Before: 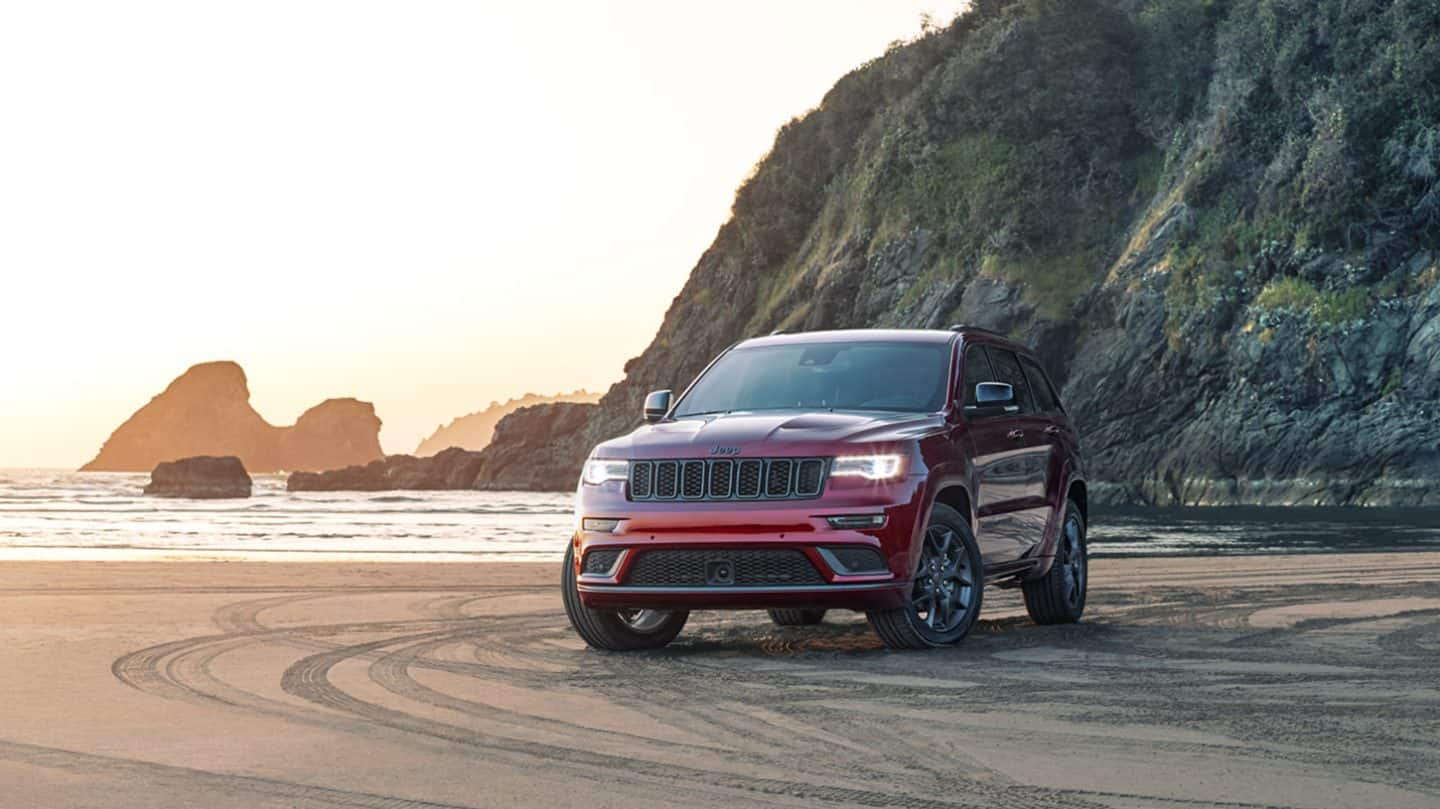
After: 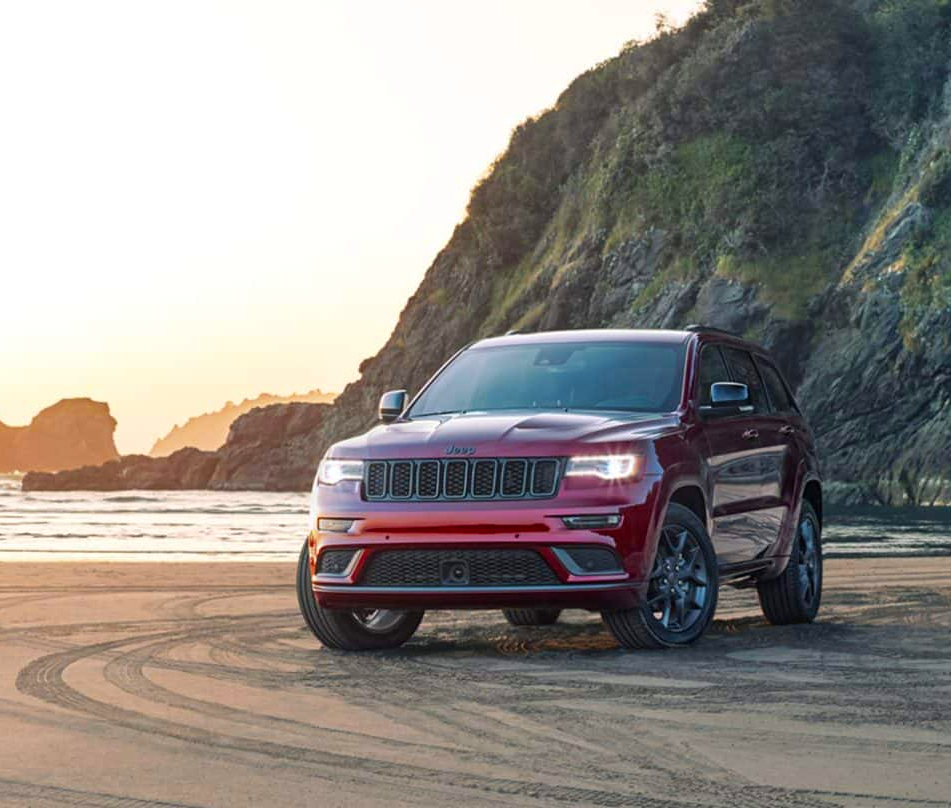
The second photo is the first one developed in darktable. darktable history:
color balance rgb: perceptual saturation grading › global saturation 20%, global vibrance 20%
crop and rotate: left 18.442%, right 15.508%
